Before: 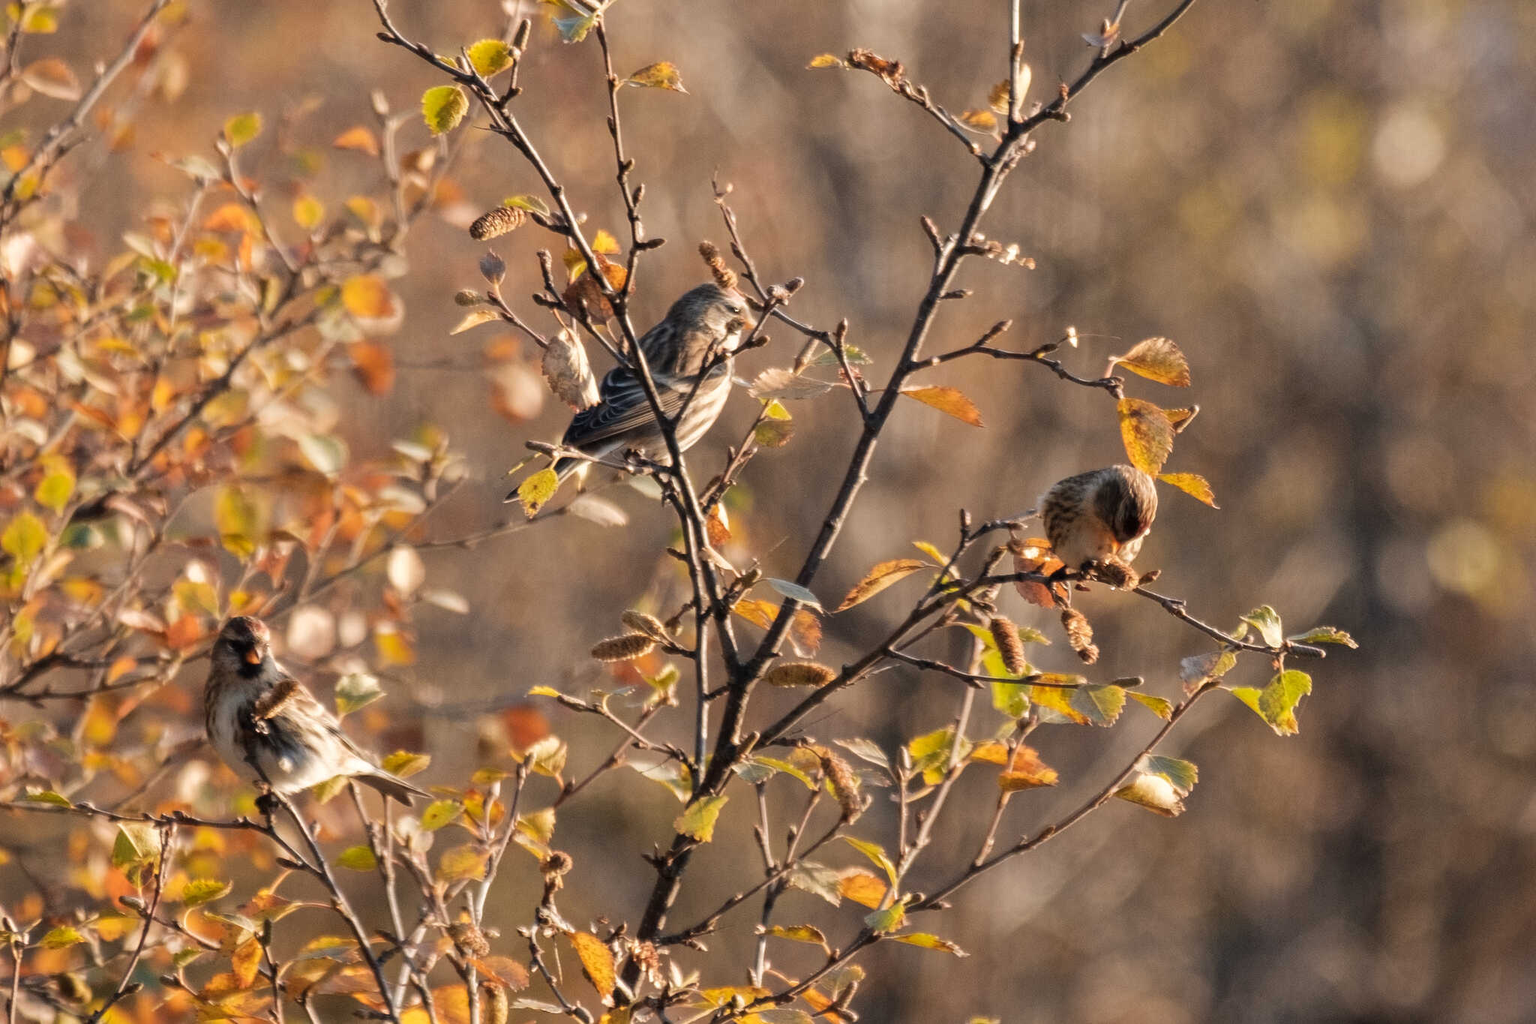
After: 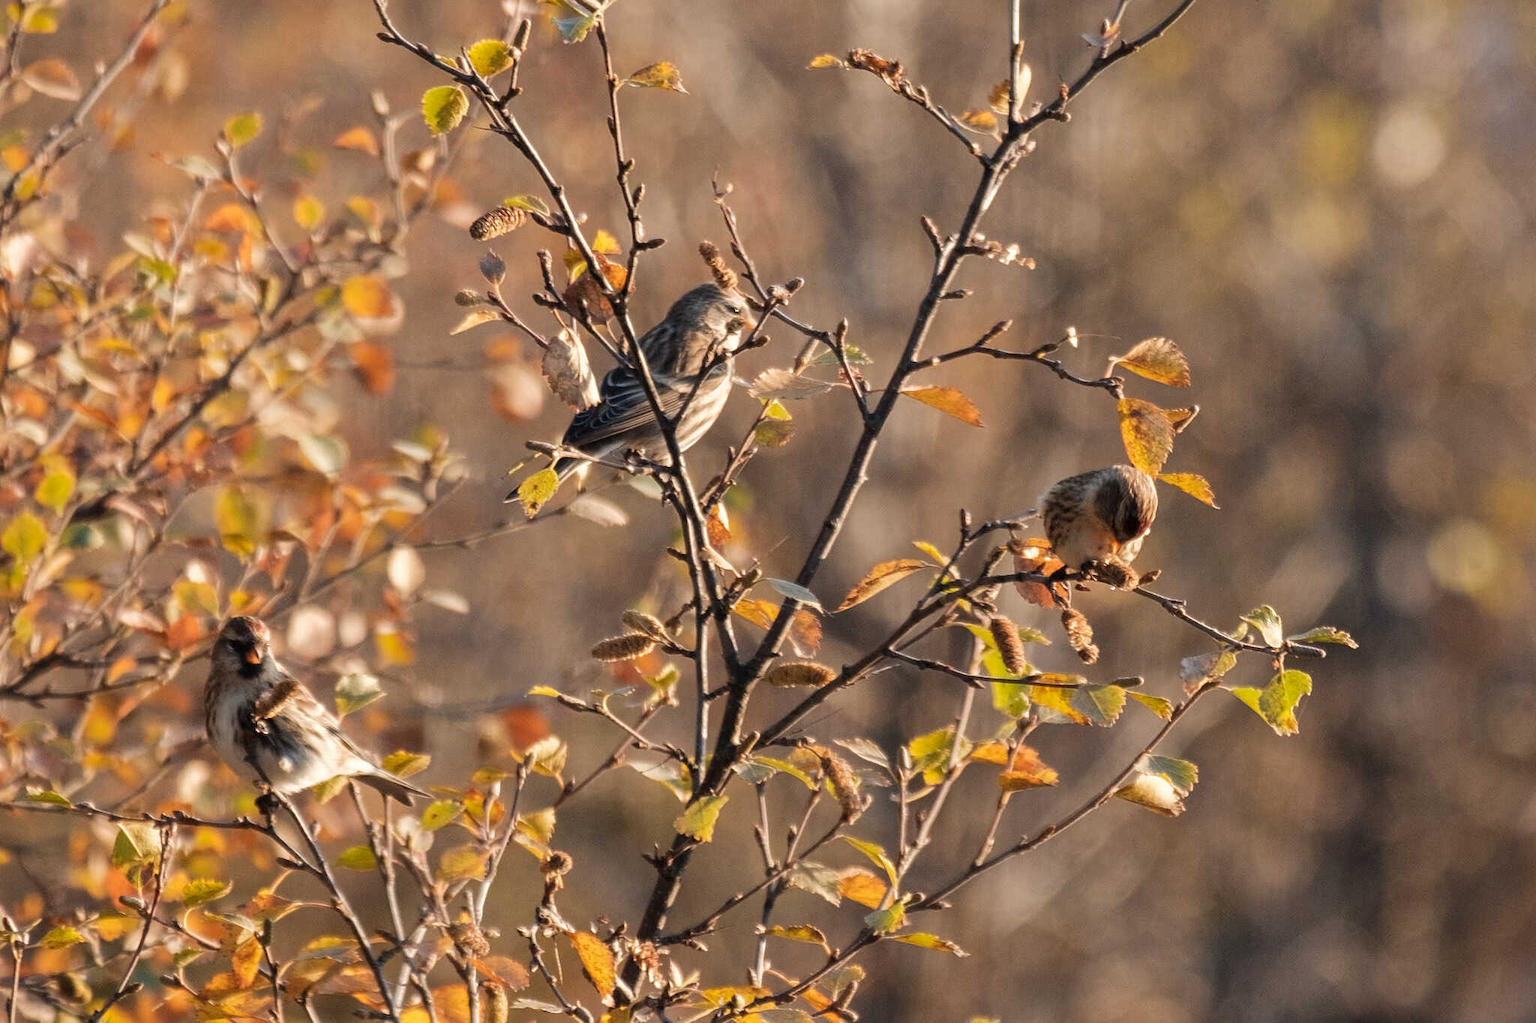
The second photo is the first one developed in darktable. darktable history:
shadows and highlights: radius 125.46, shadows 21.19, highlights -21.19, low approximation 0.01
sharpen: amount 0.2
